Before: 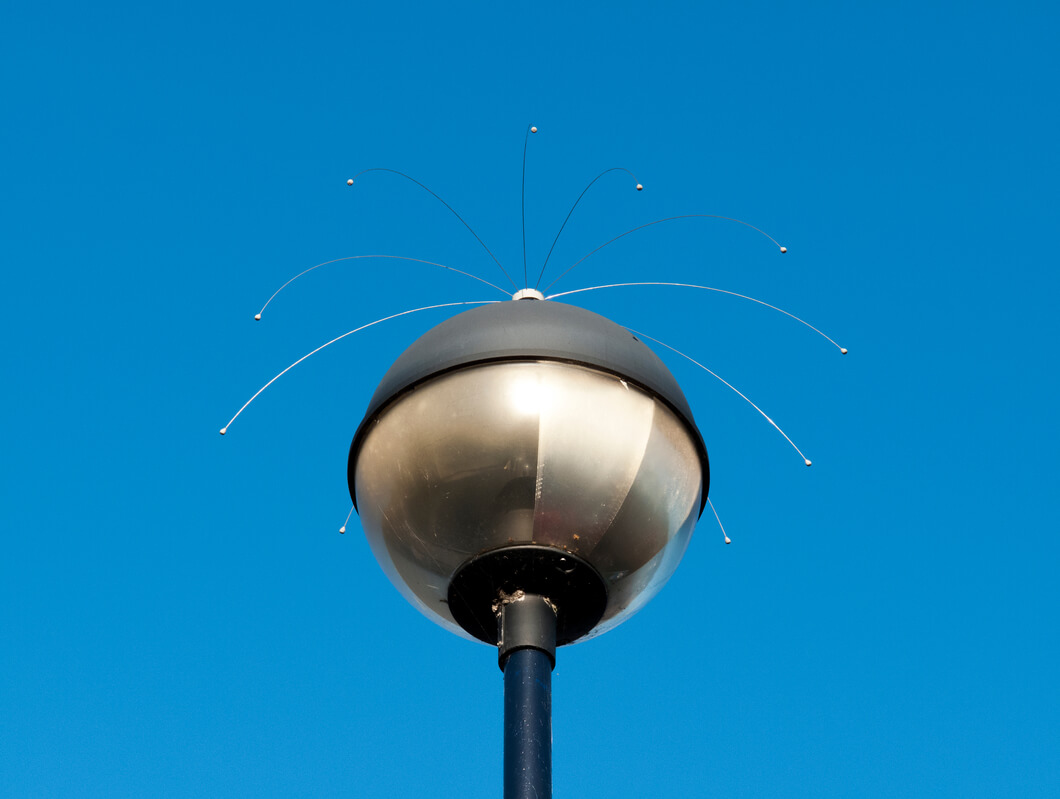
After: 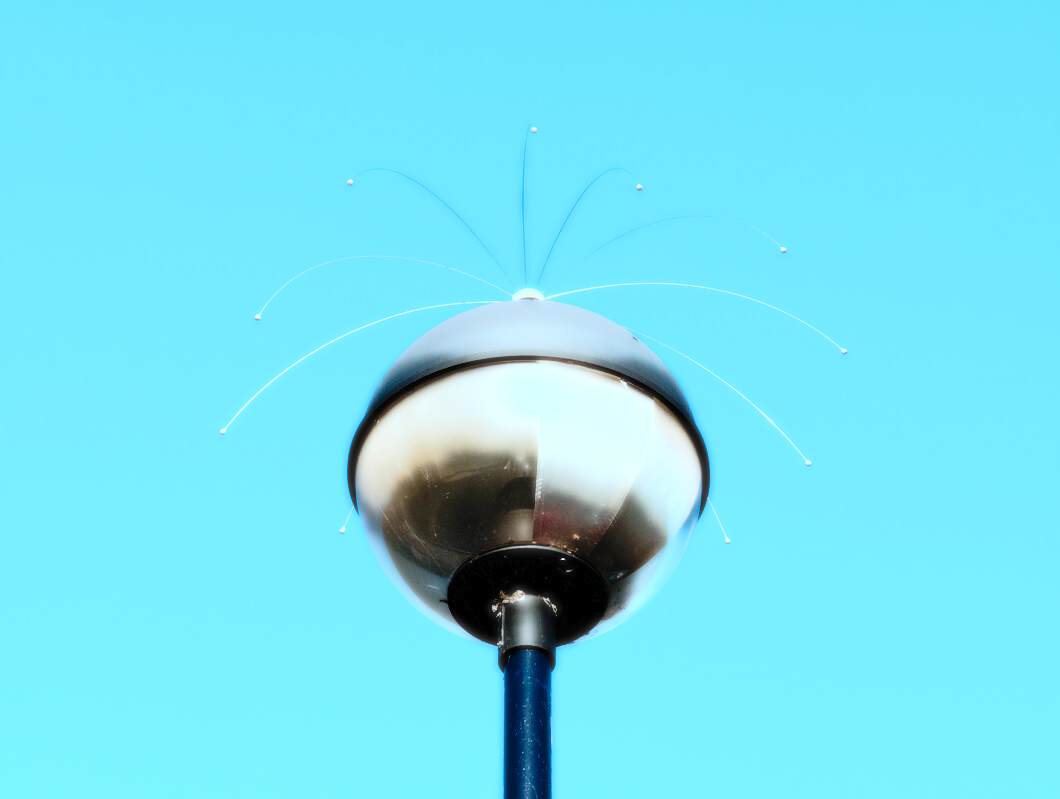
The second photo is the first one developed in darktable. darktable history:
exposure: exposure -0.041 EV, compensate highlight preservation false
tone curve: curves: ch0 [(0, 0) (0.003, 0.013) (0.011, 0.012) (0.025, 0.011) (0.044, 0.016) (0.069, 0.029) (0.1, 0.045) (0.136, 0.074) (0.177, 0.123) (0.224, 0.207) (0.277, 0.313) (0.335, 0.414) (0.399, 0.509) (0.468, 0.599) (0.543, 0.663) (0.623, 0.728) (0.709, 0.79) (0.801, 0.854) (0.898, 0.925) (1, 1)], preserve colors none
color correction: highlights a* -10.69, highlights b* -19.19
bloom: size 0%, threshold 54.82%, strength 8.31%
